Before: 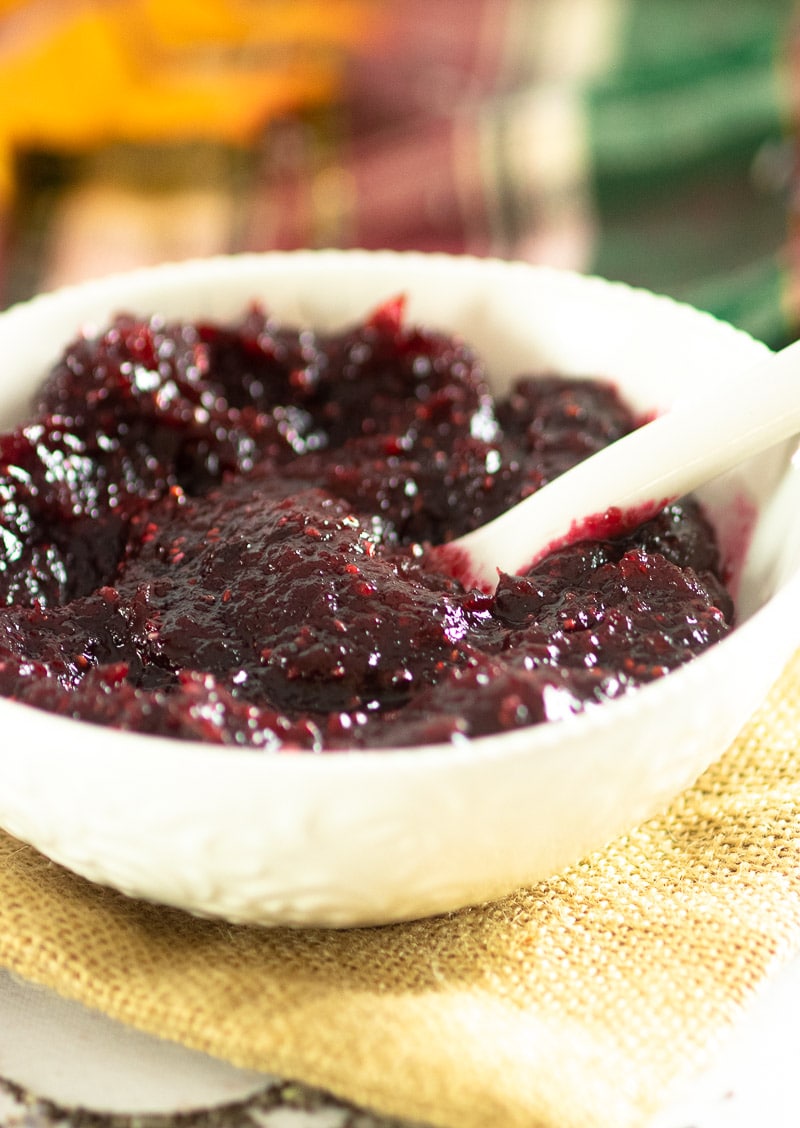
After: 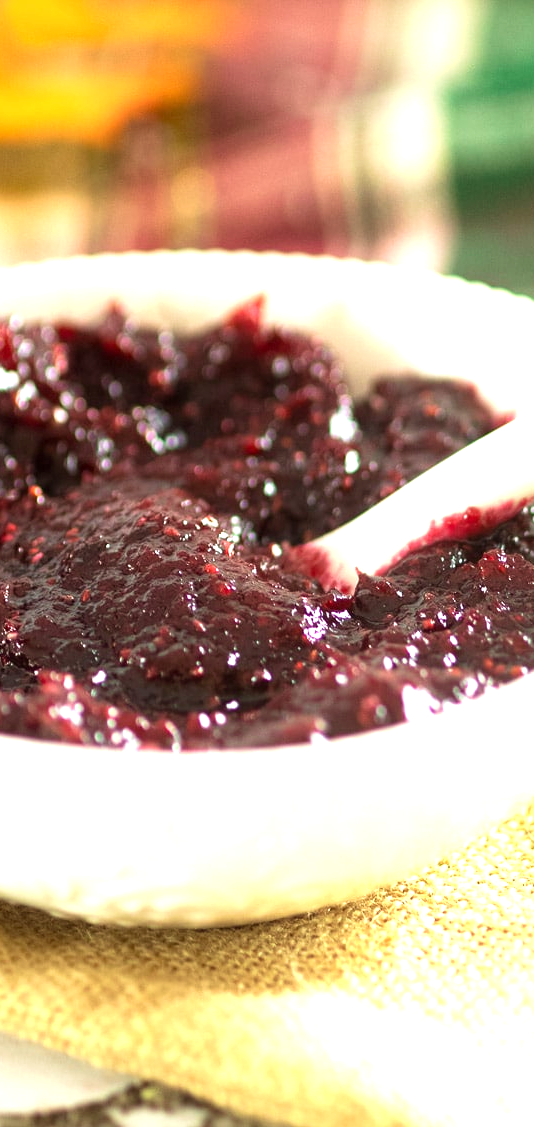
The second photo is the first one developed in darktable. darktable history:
shadows and highlights: radius 334.93, shadows 63.48, highlights 6.06, compress 87.7%, highlights color adjustment 39.73%, soften with gaussian
exposure: exposure 0.6 EV, compensate highlight preservation false
velvia: on, module defaults
crop and rotate: left 17.732%, right 15.423%
